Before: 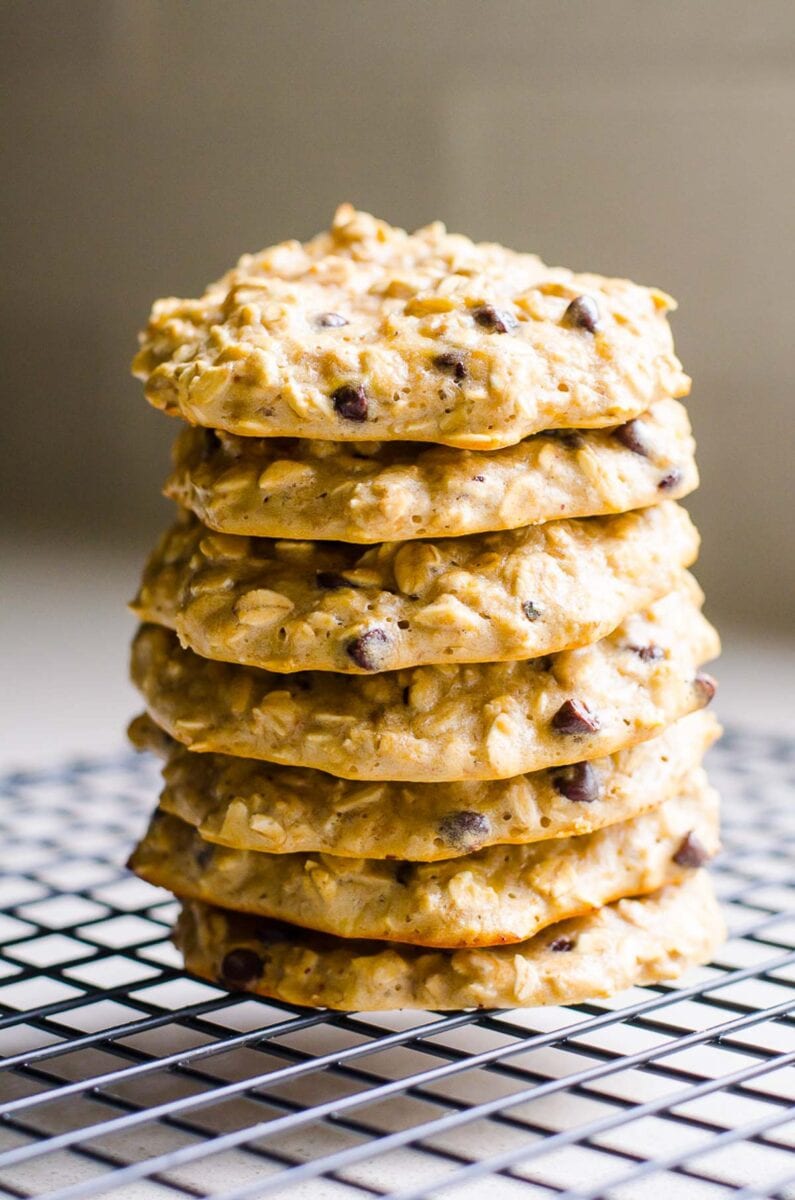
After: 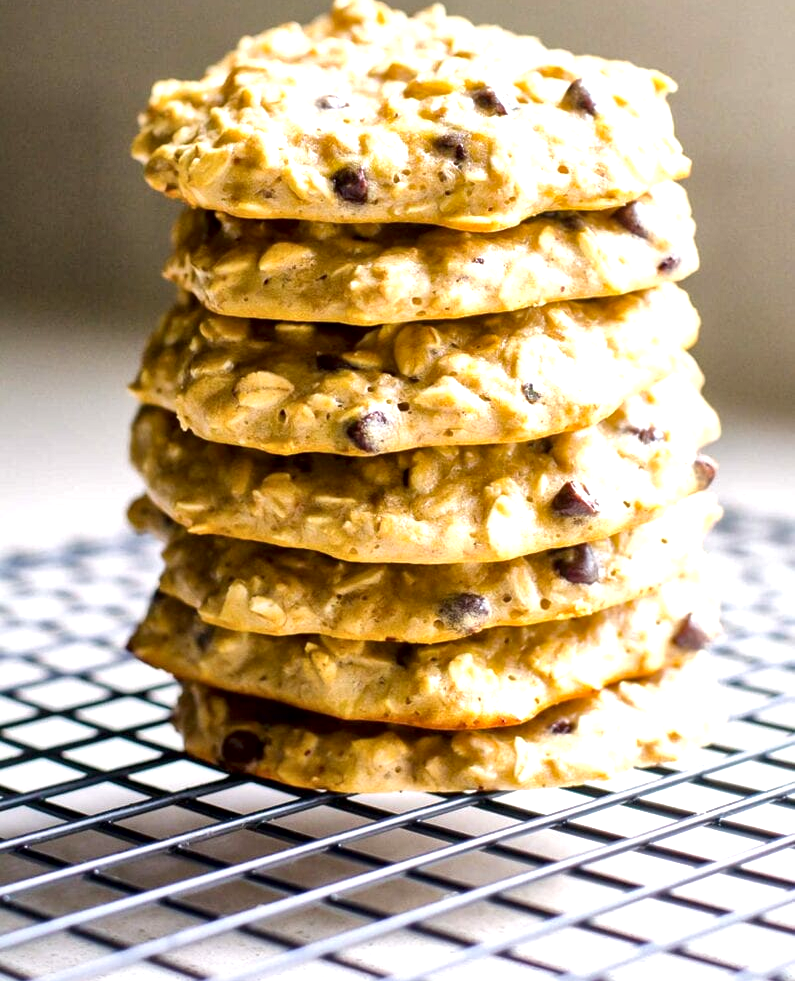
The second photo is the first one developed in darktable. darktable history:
crop and rotate: top 18.18%
local contrast: mode bilateral grid, contrast 19, coarseness 49, detail 179%, midtone range 0.2
exposure: black level correction 0.001, exposure 0.5 EV, compensate exposure bias true, compensate highlight preservation false
